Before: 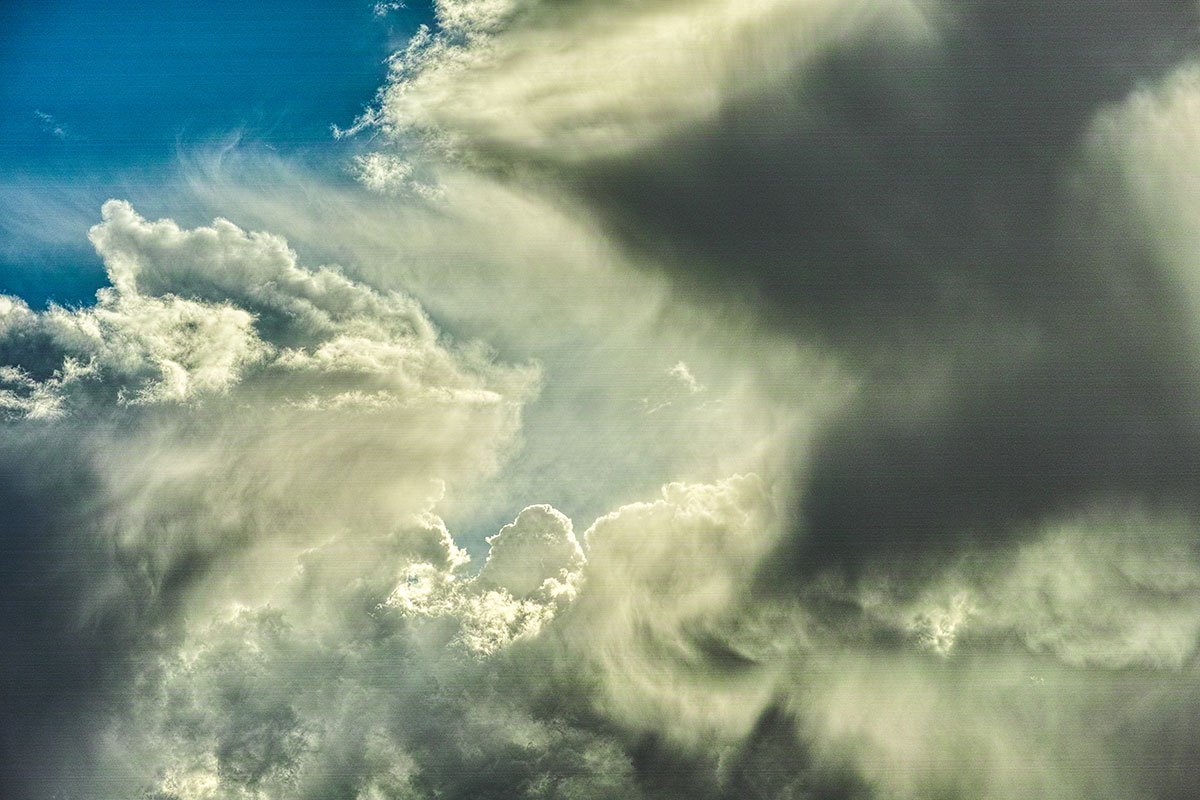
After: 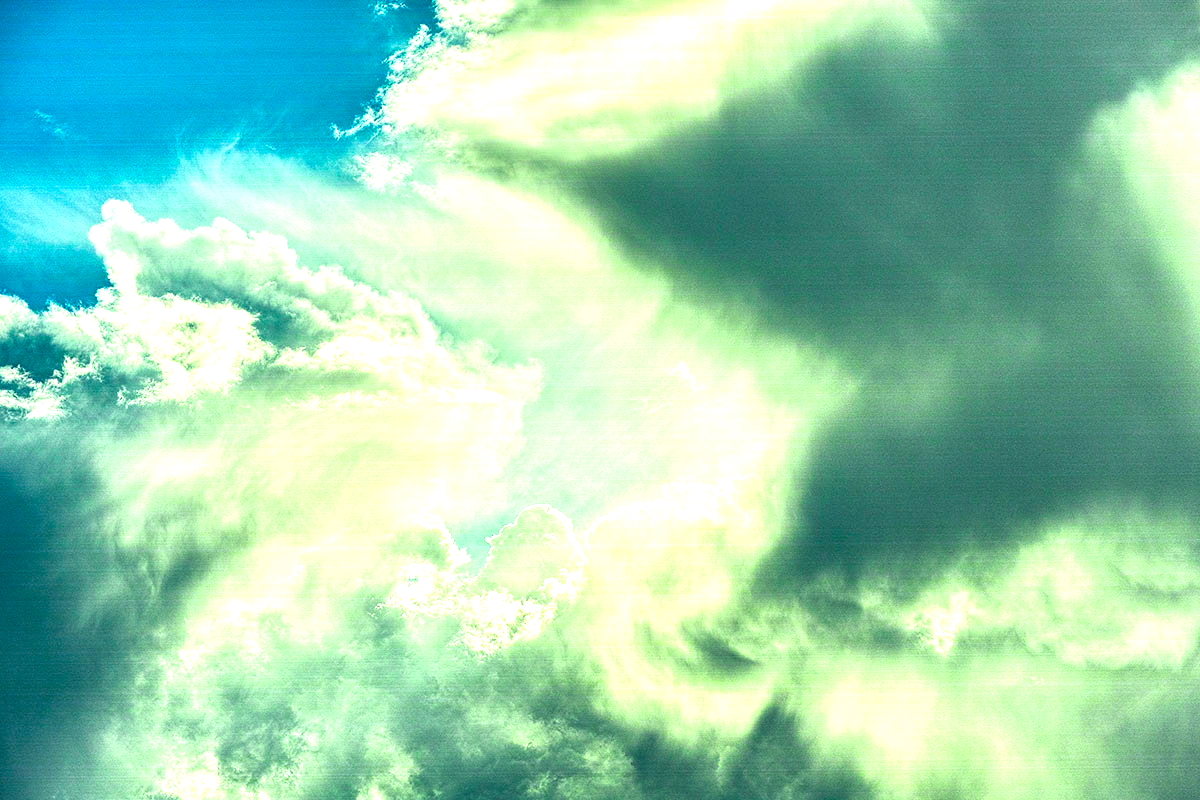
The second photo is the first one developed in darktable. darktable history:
color correction: highlights a* -20.08, highlights b* 9.8, shadows a* -20.4, shadows b* -10.76
exposure: black level correction 0.001, exposure 1.398 EV, compensate exposure bias true, compensate highlight preservation false
